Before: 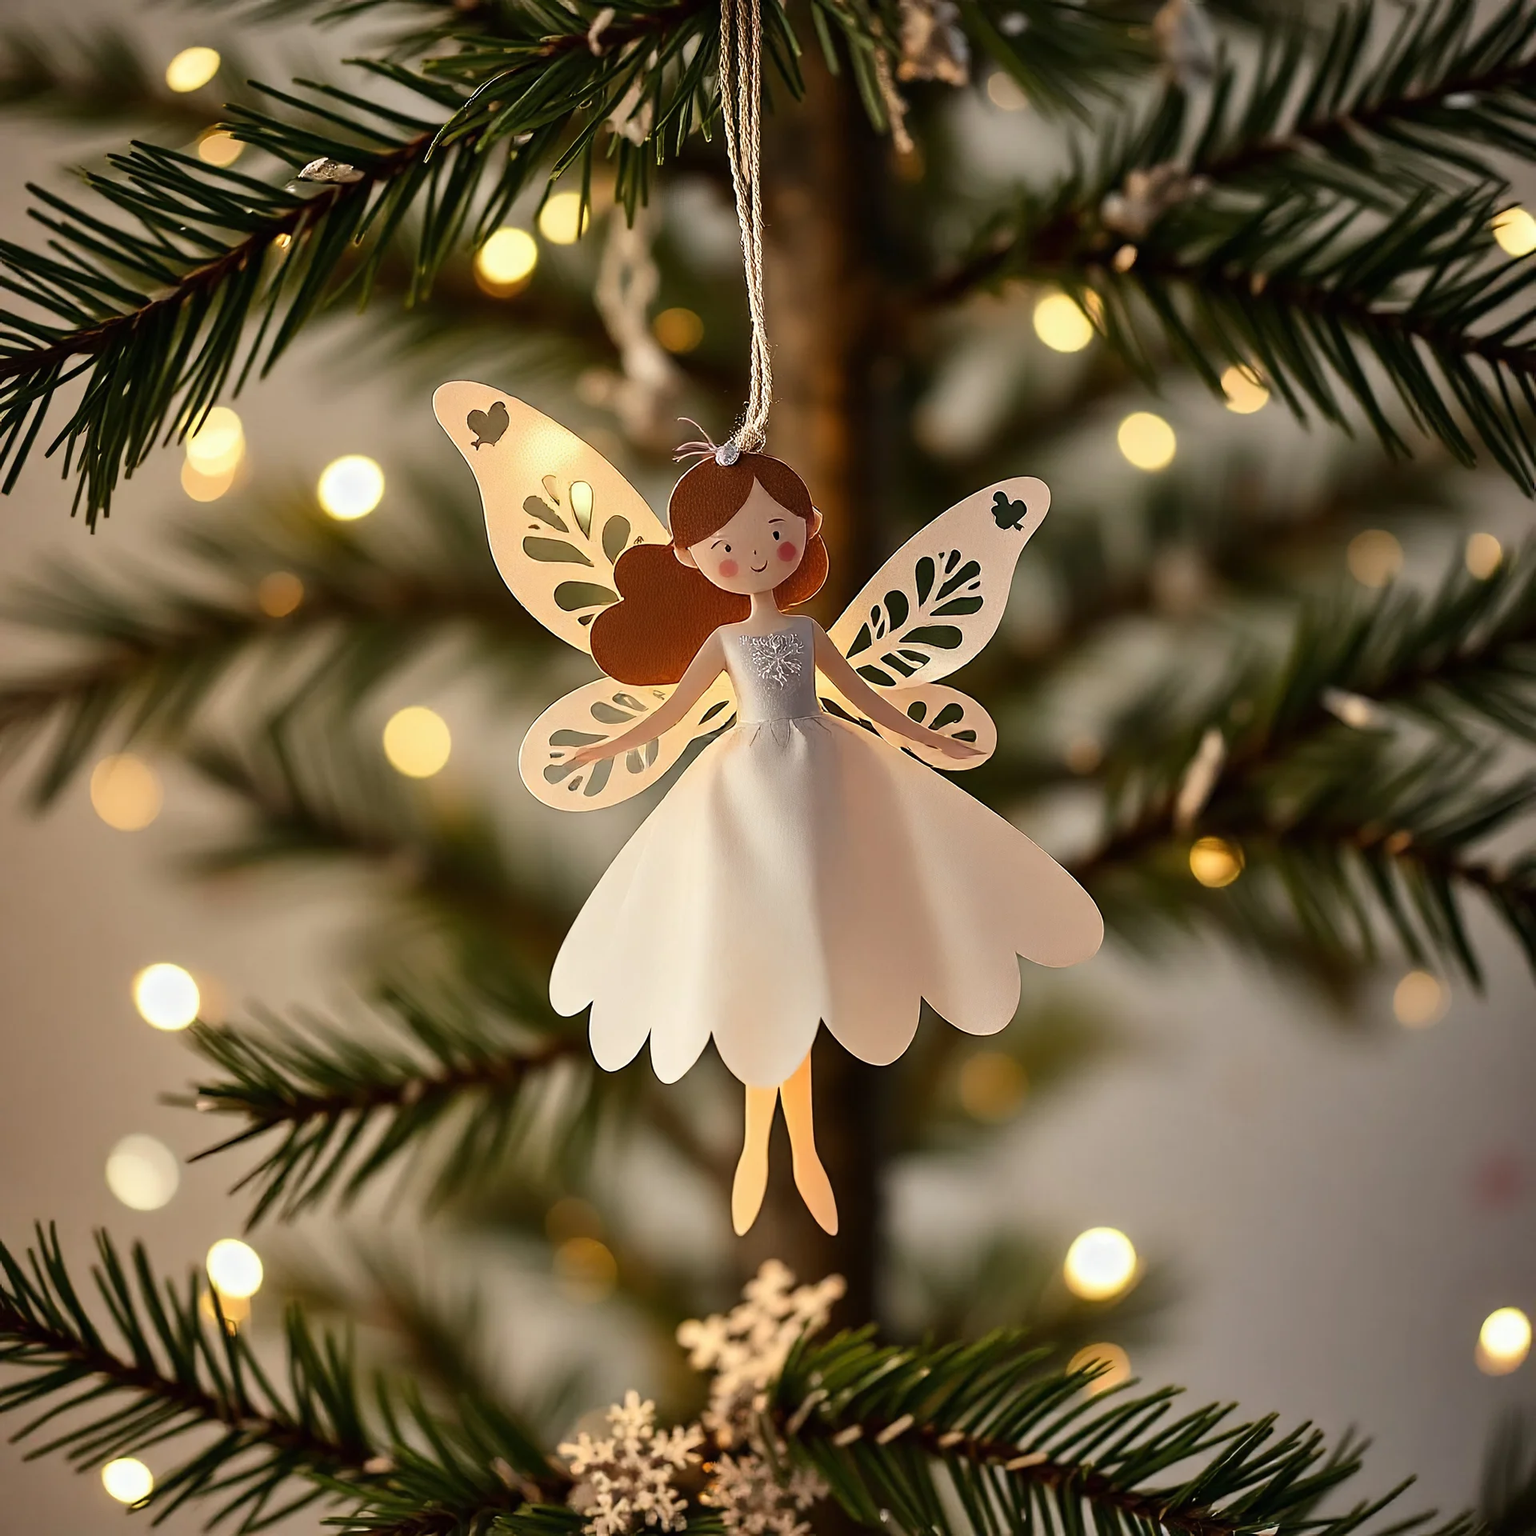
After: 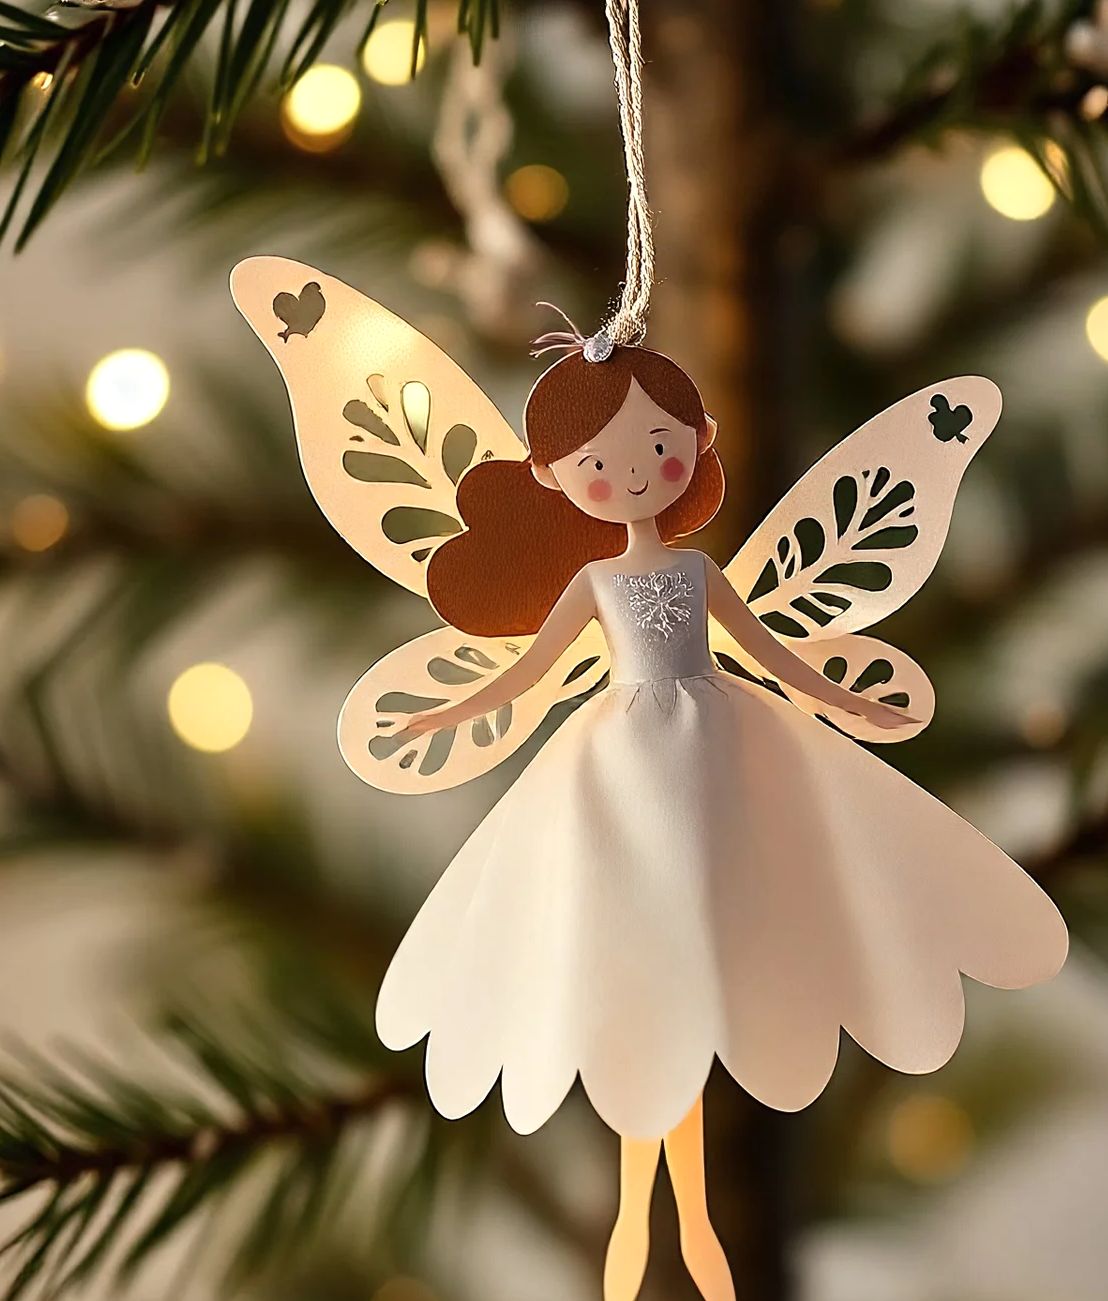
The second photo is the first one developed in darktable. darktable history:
shadows and highlights: radius 169.07, shadows 27.7, white point adjustment 2.98, highlights -68.77, soften with gaussian
crop: left 16.211%, top 11.51%, right 26.042%, bottom 20.726%
